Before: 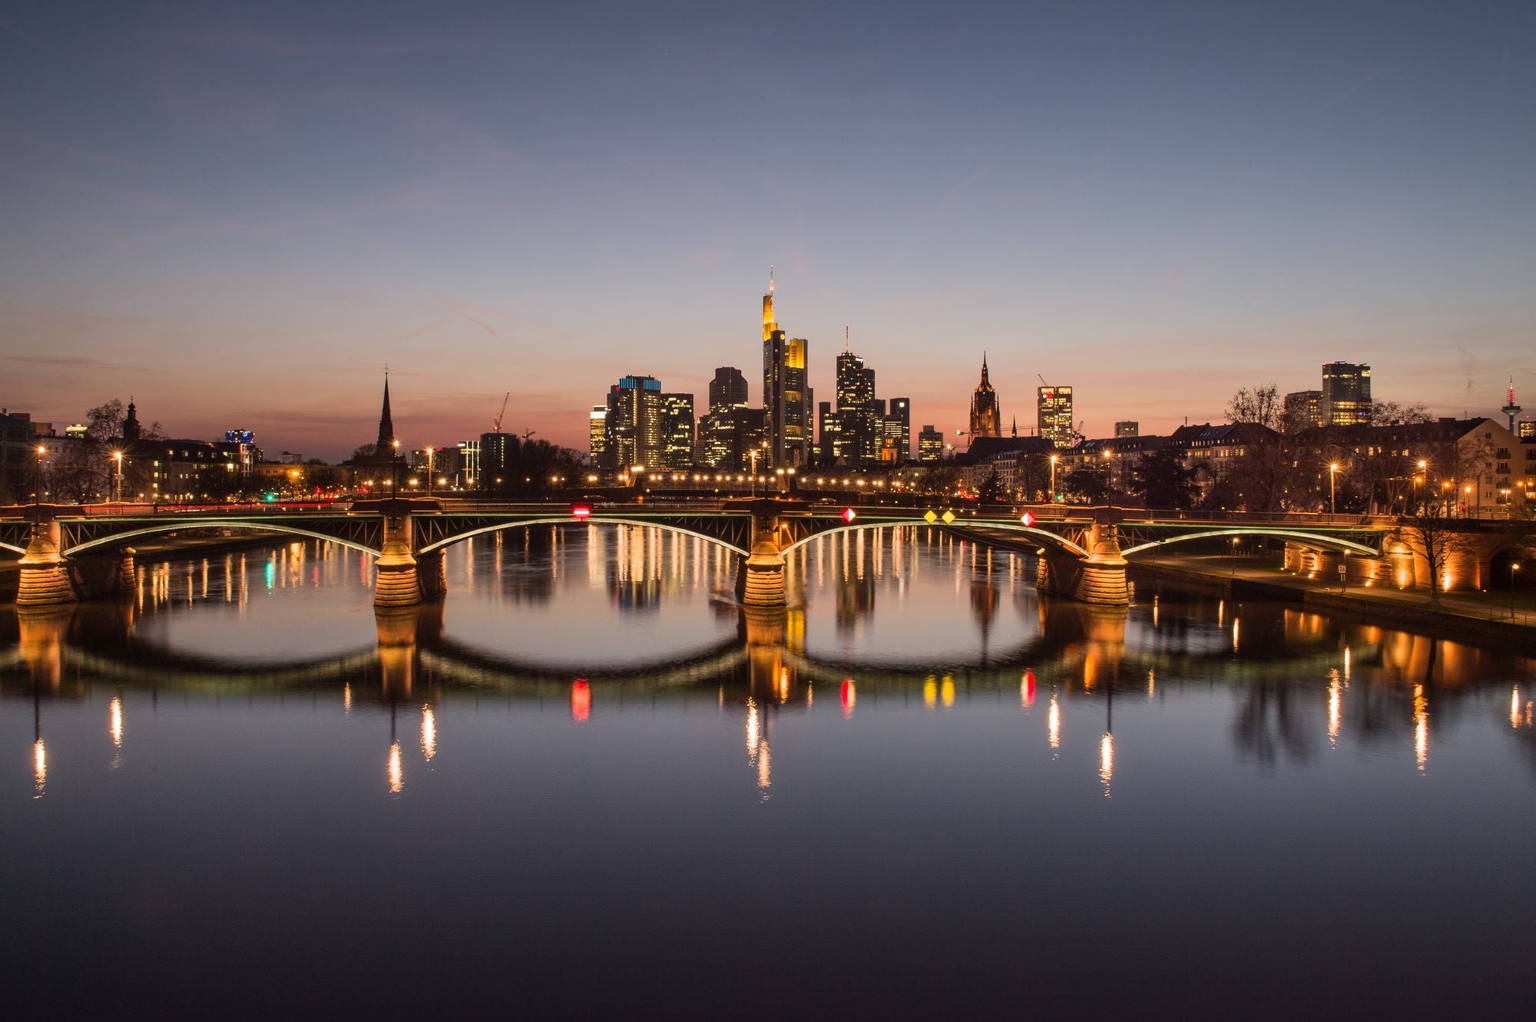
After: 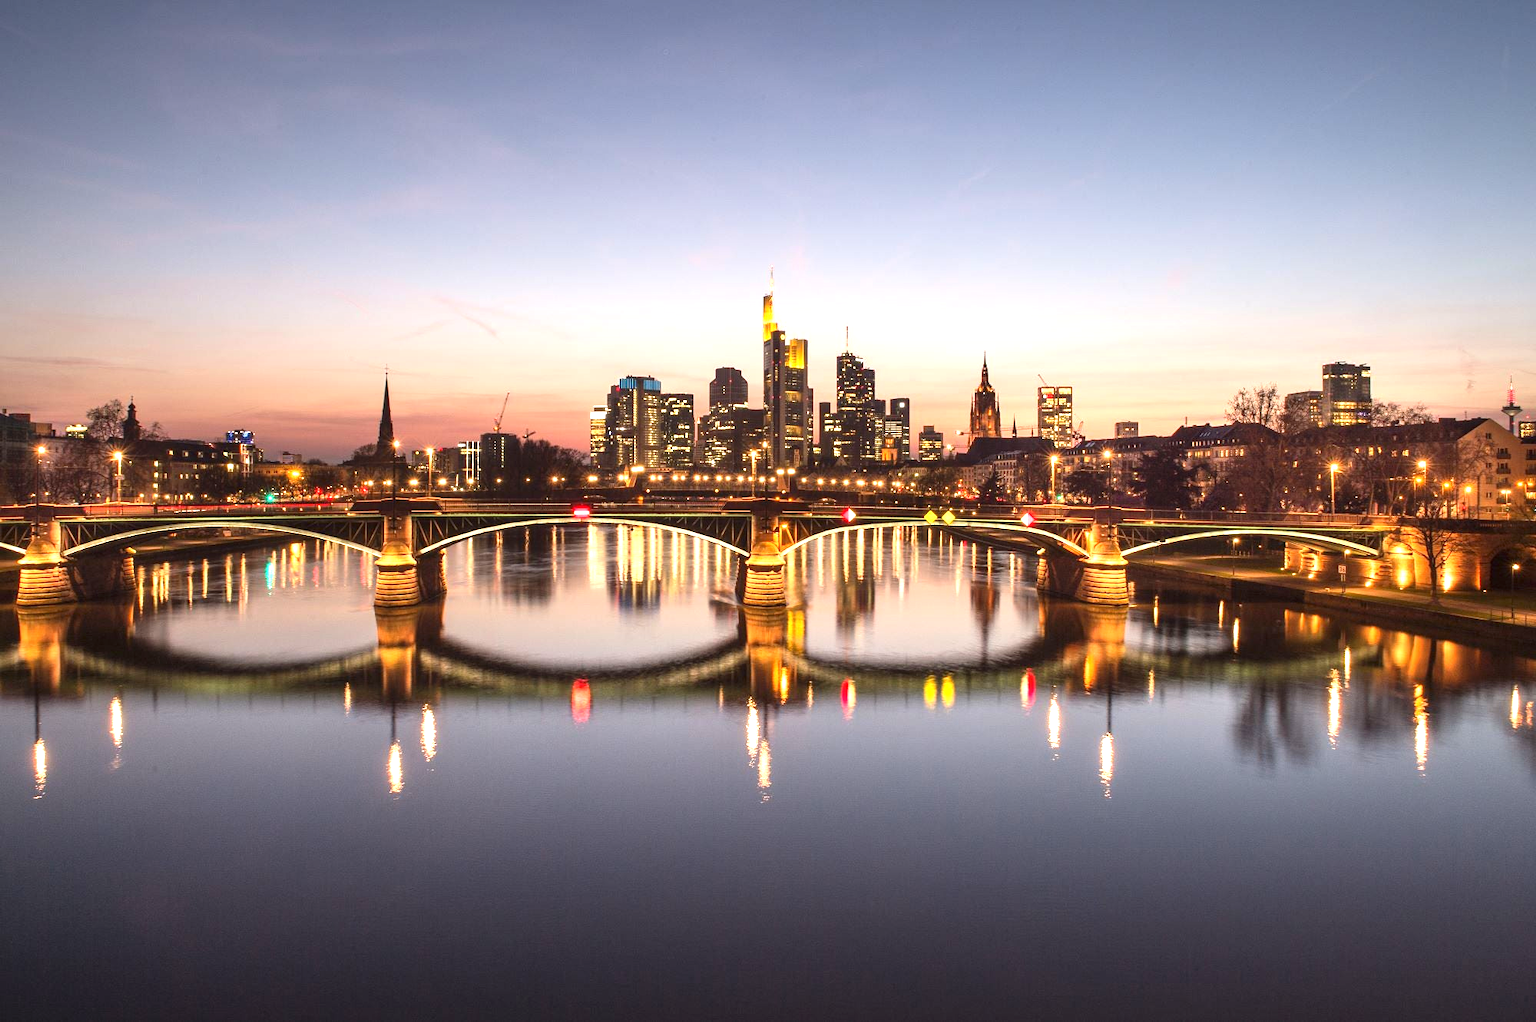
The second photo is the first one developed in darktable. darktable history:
contrast brightness saturation: contrast 0.05
exposure: black level correction 0, exposure 1.2 EV, compensate exposure bias true, compensate highlight preservation false
